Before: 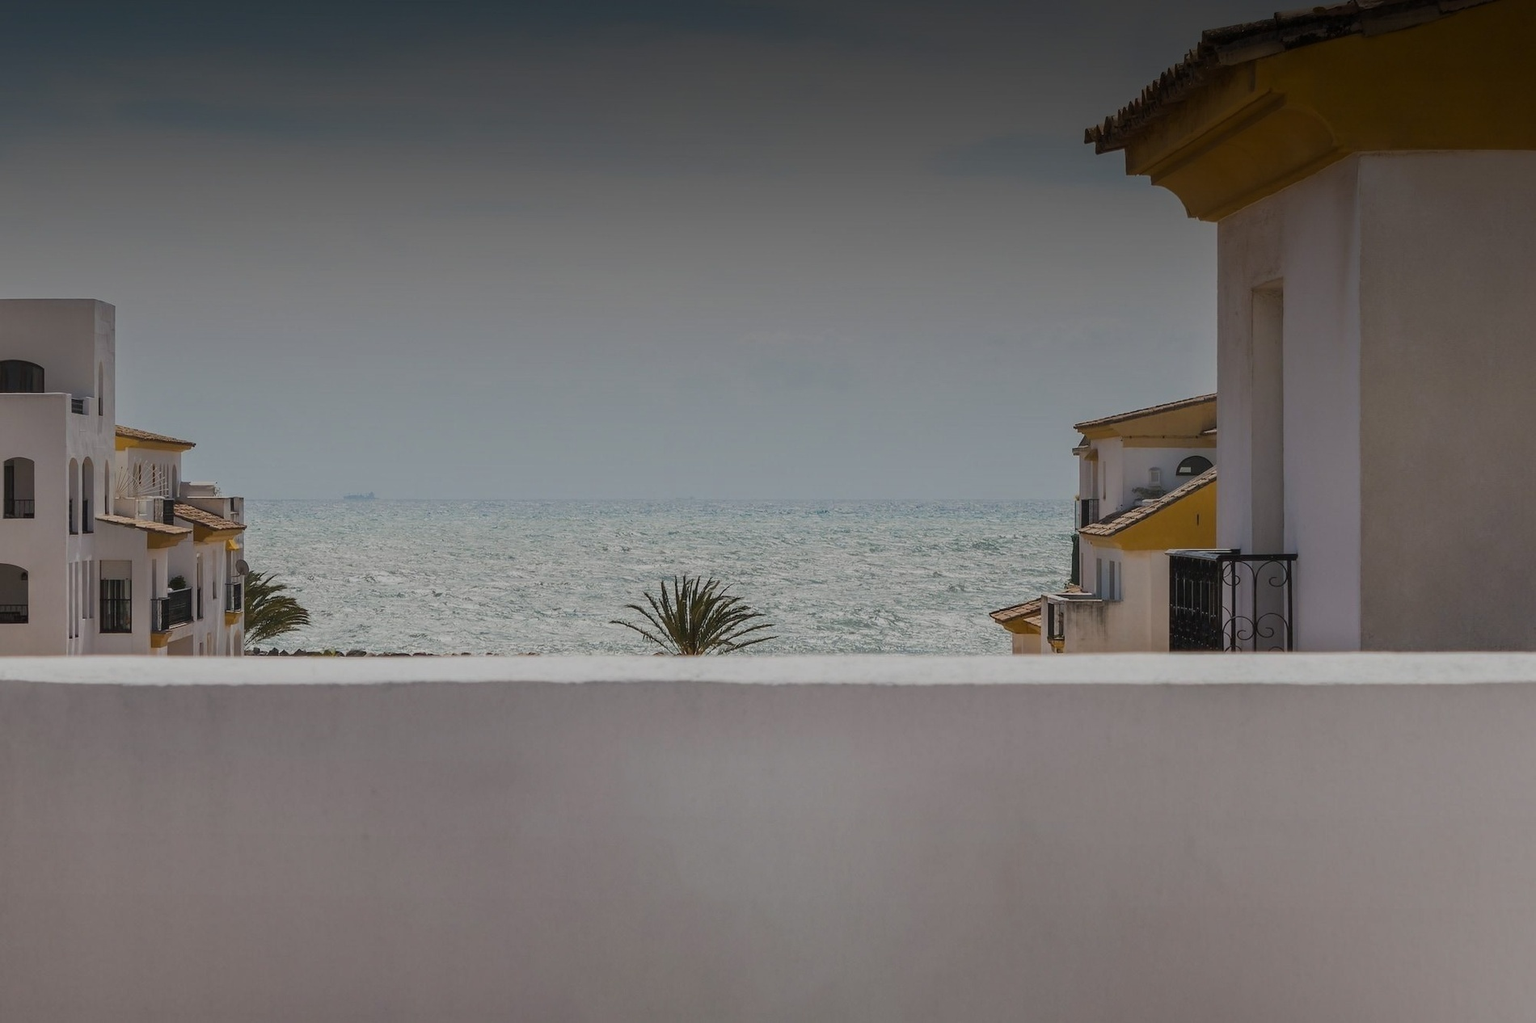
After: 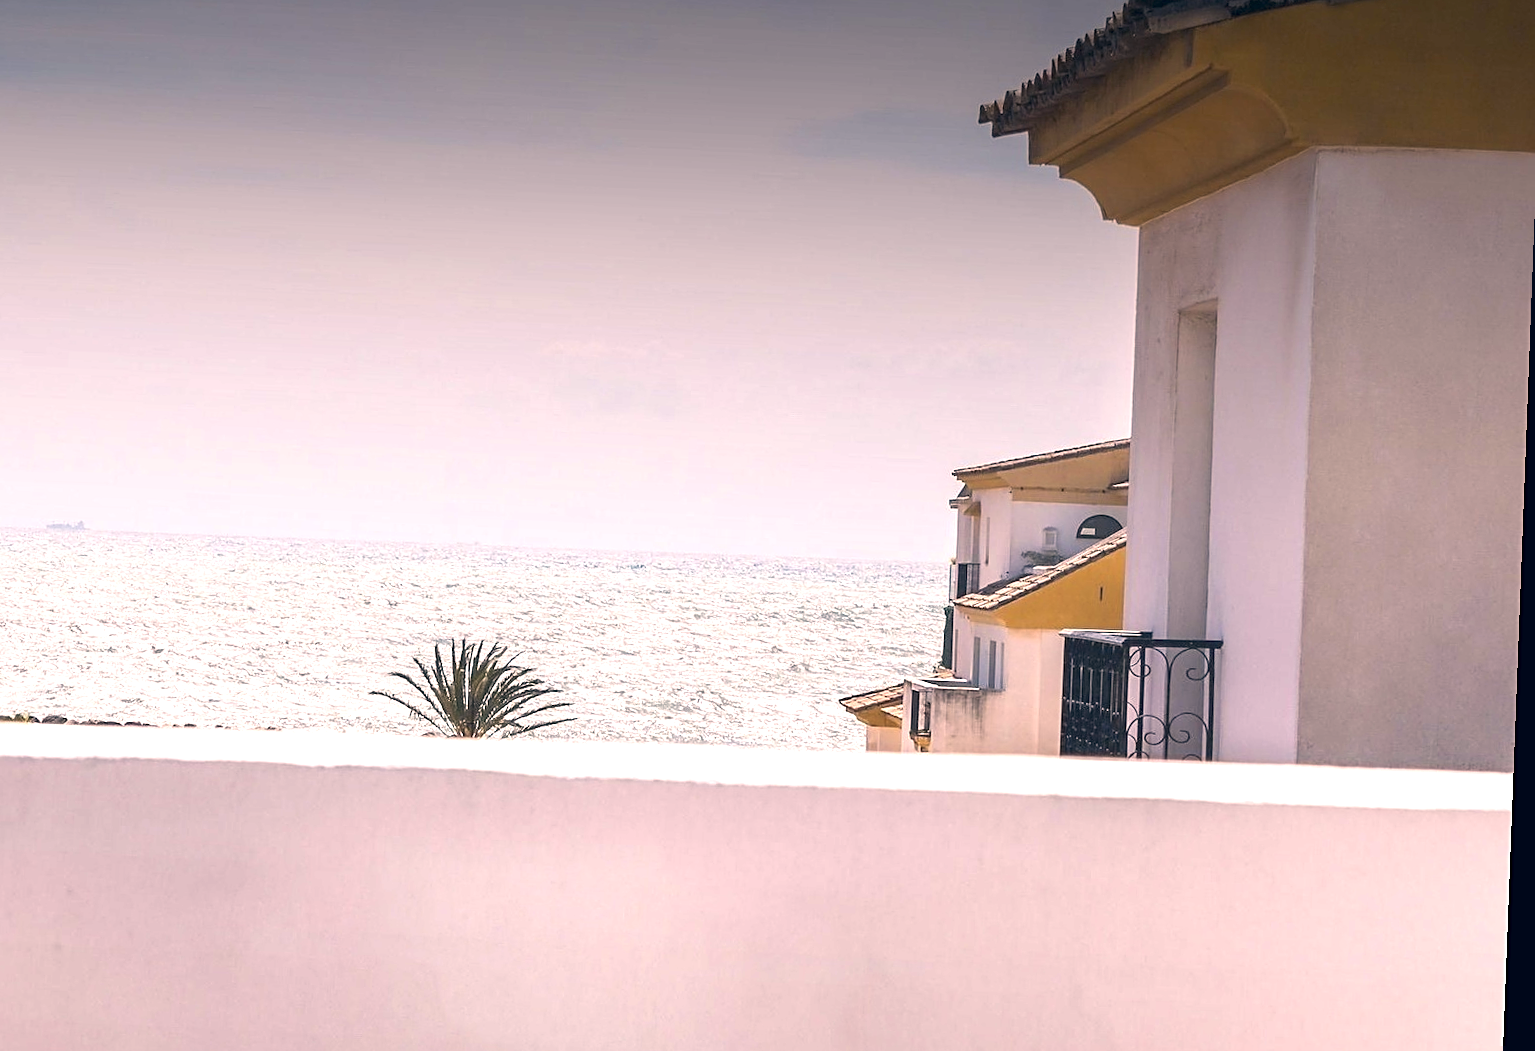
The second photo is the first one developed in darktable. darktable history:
sharpen: on, module defaults
exposure: black level correction 0, exposure 1.75 EV, compensate exposure bias true, compensate highlight preservation false
color correction: highlights a* 14.46, highlights b* 5.85, shadows a* -5.53, shadows b* -15.24, saturation 0.85
rotate and perspective: rotation 2.17°, automatic cropping off
crop and rotate: left 20.74%, top 7.912%, right 0.375%, bottom 13.378%
